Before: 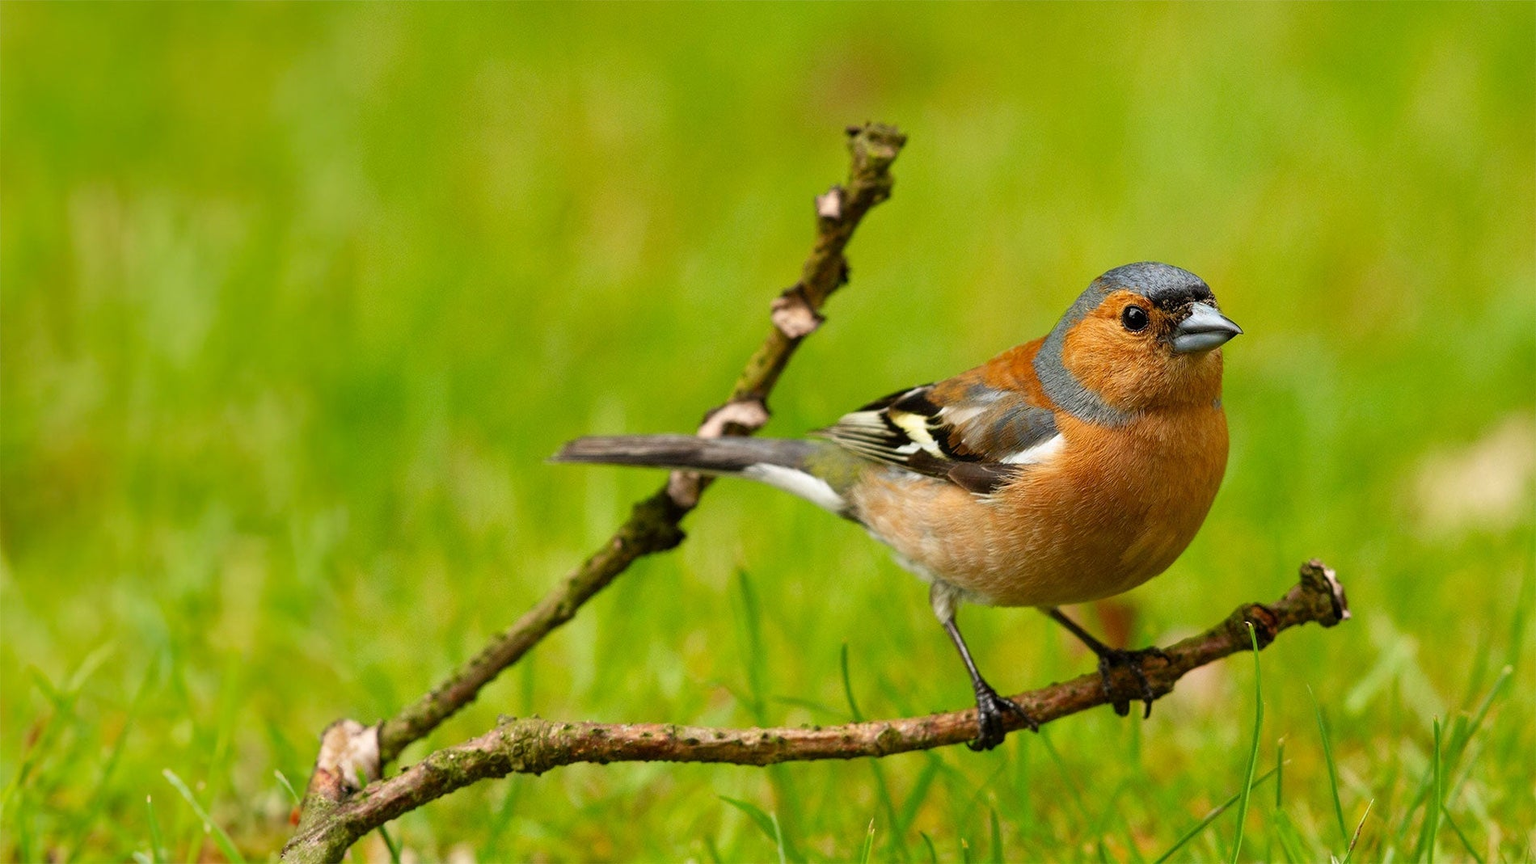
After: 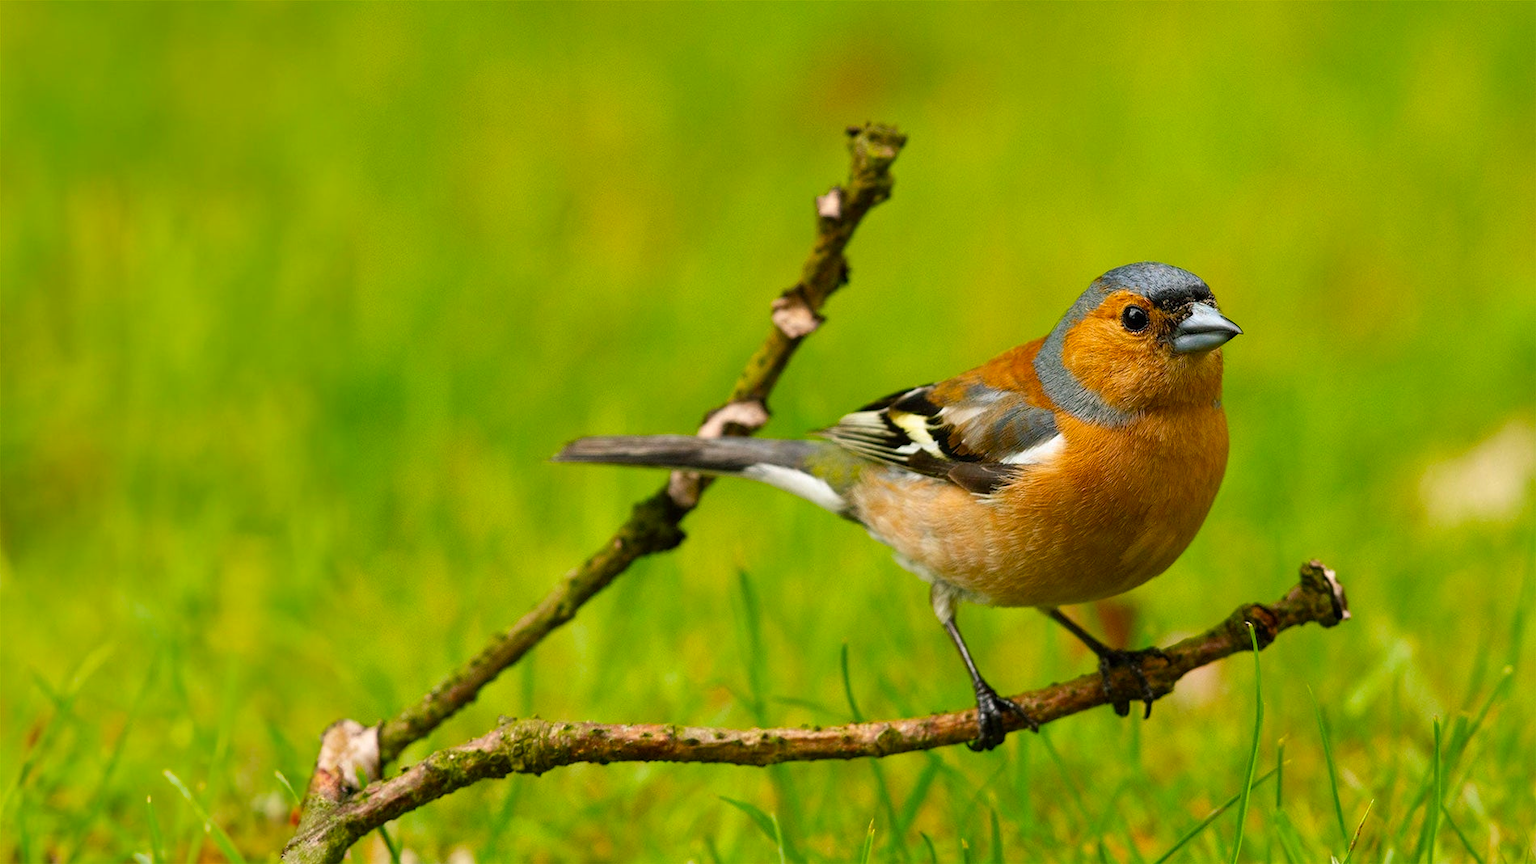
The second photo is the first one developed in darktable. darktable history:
color balance rgb: shadows lift › luminance -7.606%, shadows lift › chroma 2.091%, shadows lift › hue 167.64°, linear chroma grading › global chroma 0.625%, perceptual saturation grading › global saturation 19.79%
